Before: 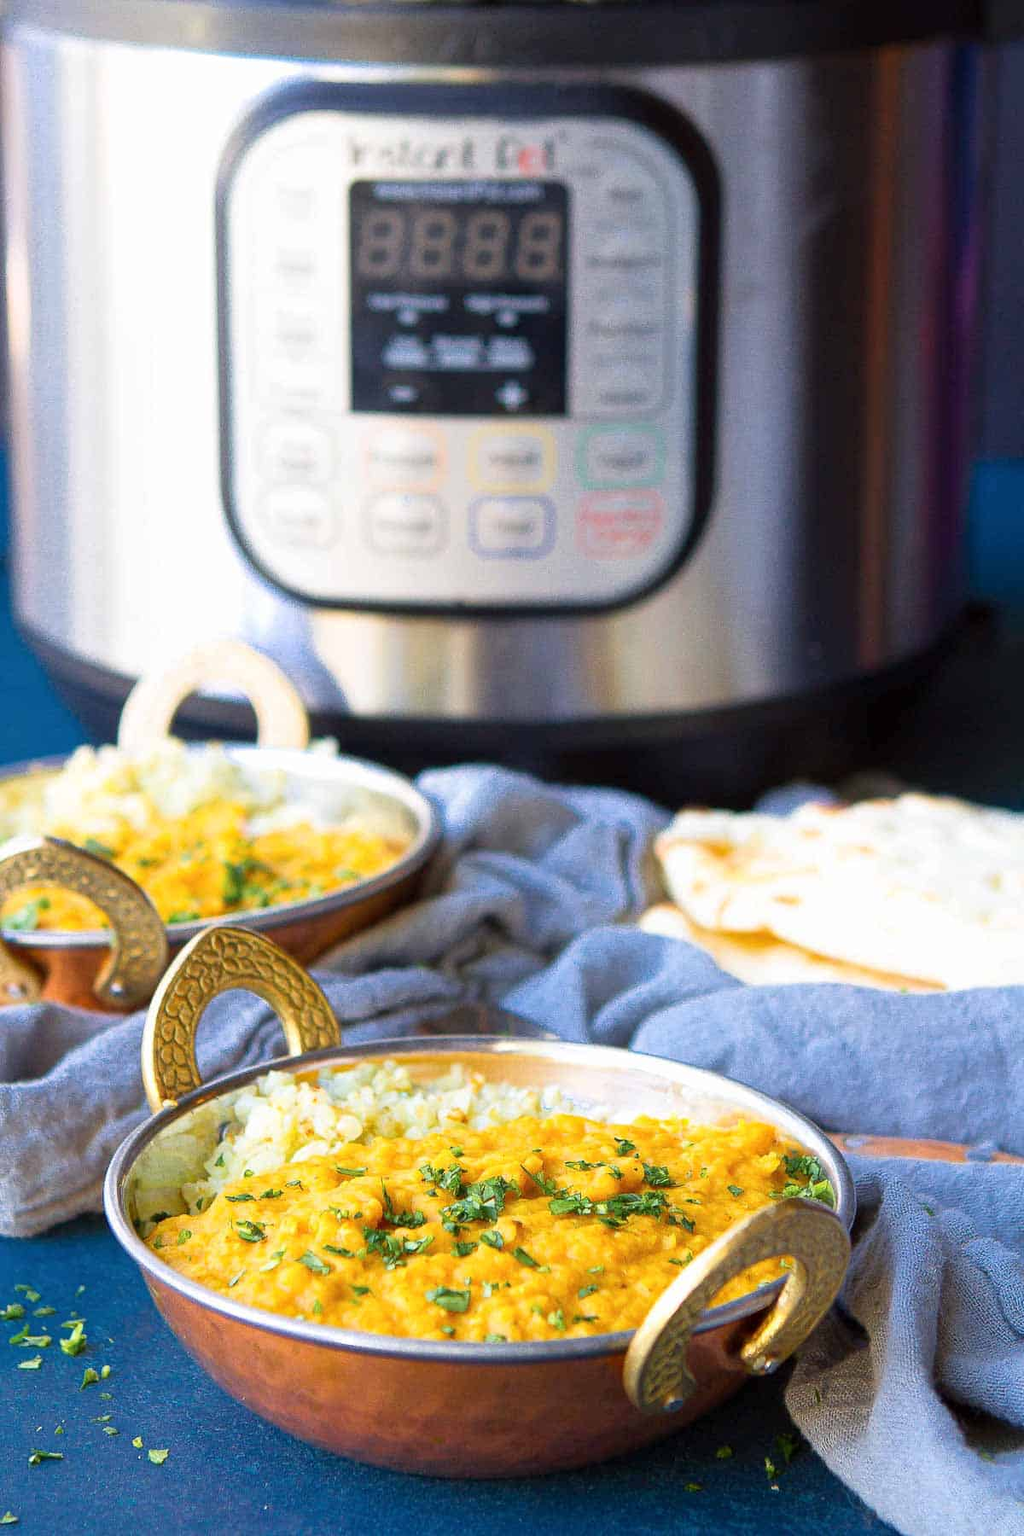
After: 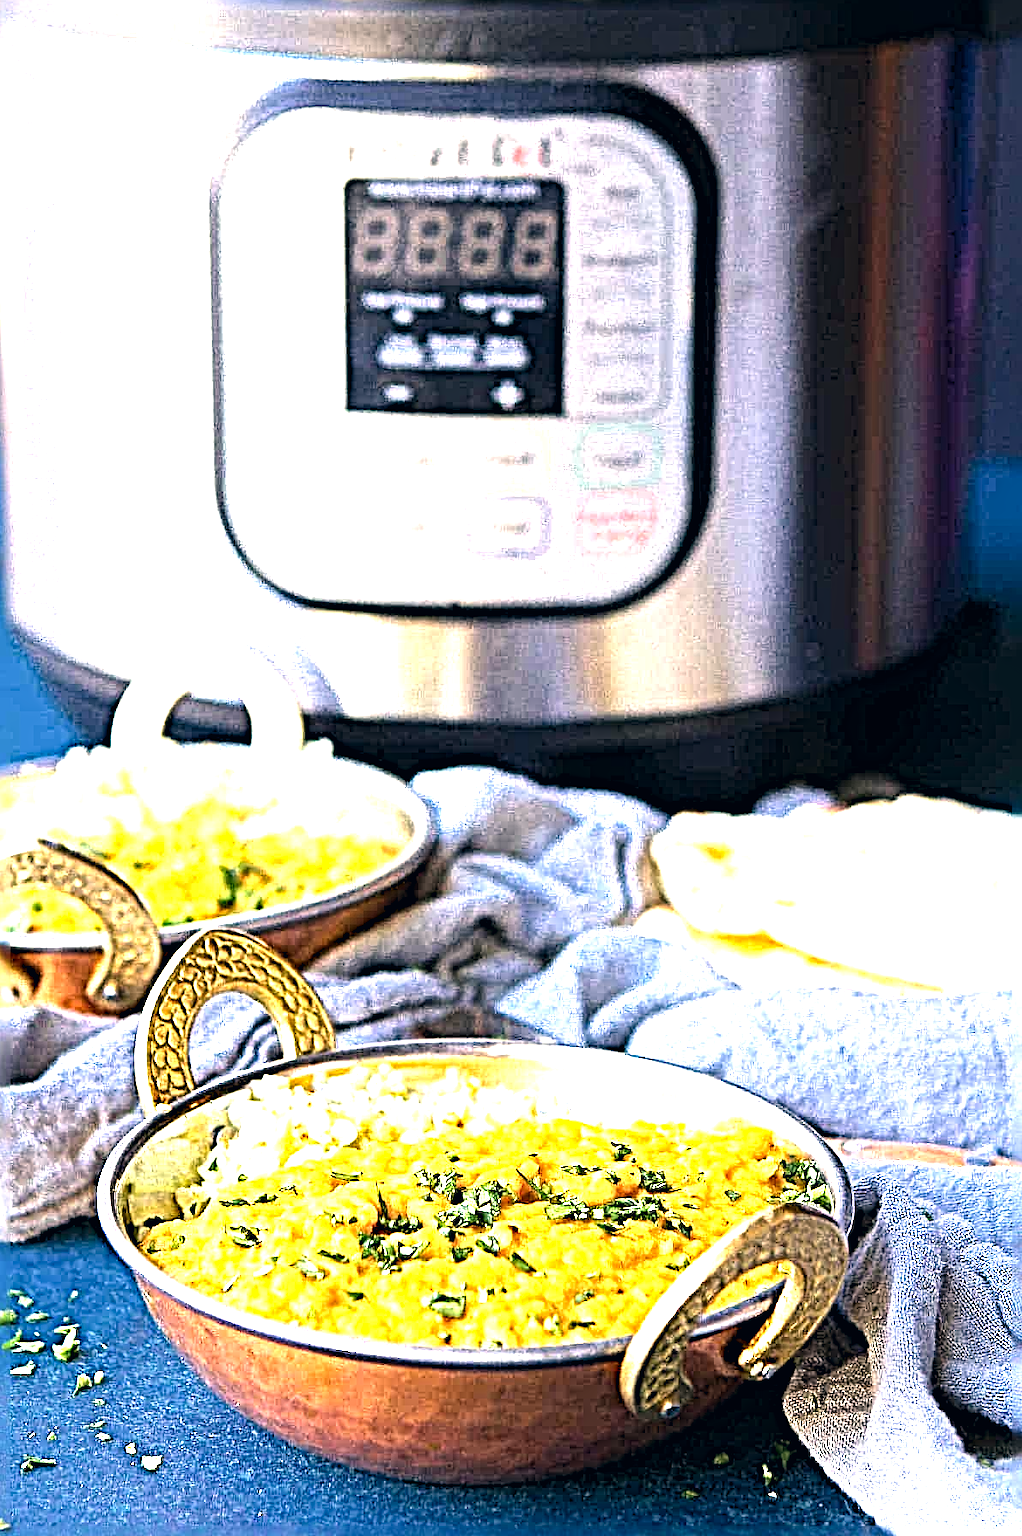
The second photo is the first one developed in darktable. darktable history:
color correction: highlights a* 5.44, highlights b* 5.34, shadows a* -4.53, shadows b* -5.24
exposure: exposure 0.732 EV, compensate highlight preservation false
sharpen: radius 6.279, amount 1.812, threshold 0.031
tone equalizer: -8 EV -0.754 EV, -7 EV -0.691 EV, -6 EV -0.618 EV, -5 EV -0.412 EV, -3 EV 0.373 EV, -2 EV 0.6 EV, -1 EV 0.694 EV, +0 EV 0.774 EV, edges refinement/feathering 500, mask exposure compensation -1.57 EV, preserve details guided filter
levels: levels [0.018, 0.493, 1]
crop and rotate: left 0.784%, top 0.265%, bottom 0.353%
contrast brightness saturation: saturation -0.054
